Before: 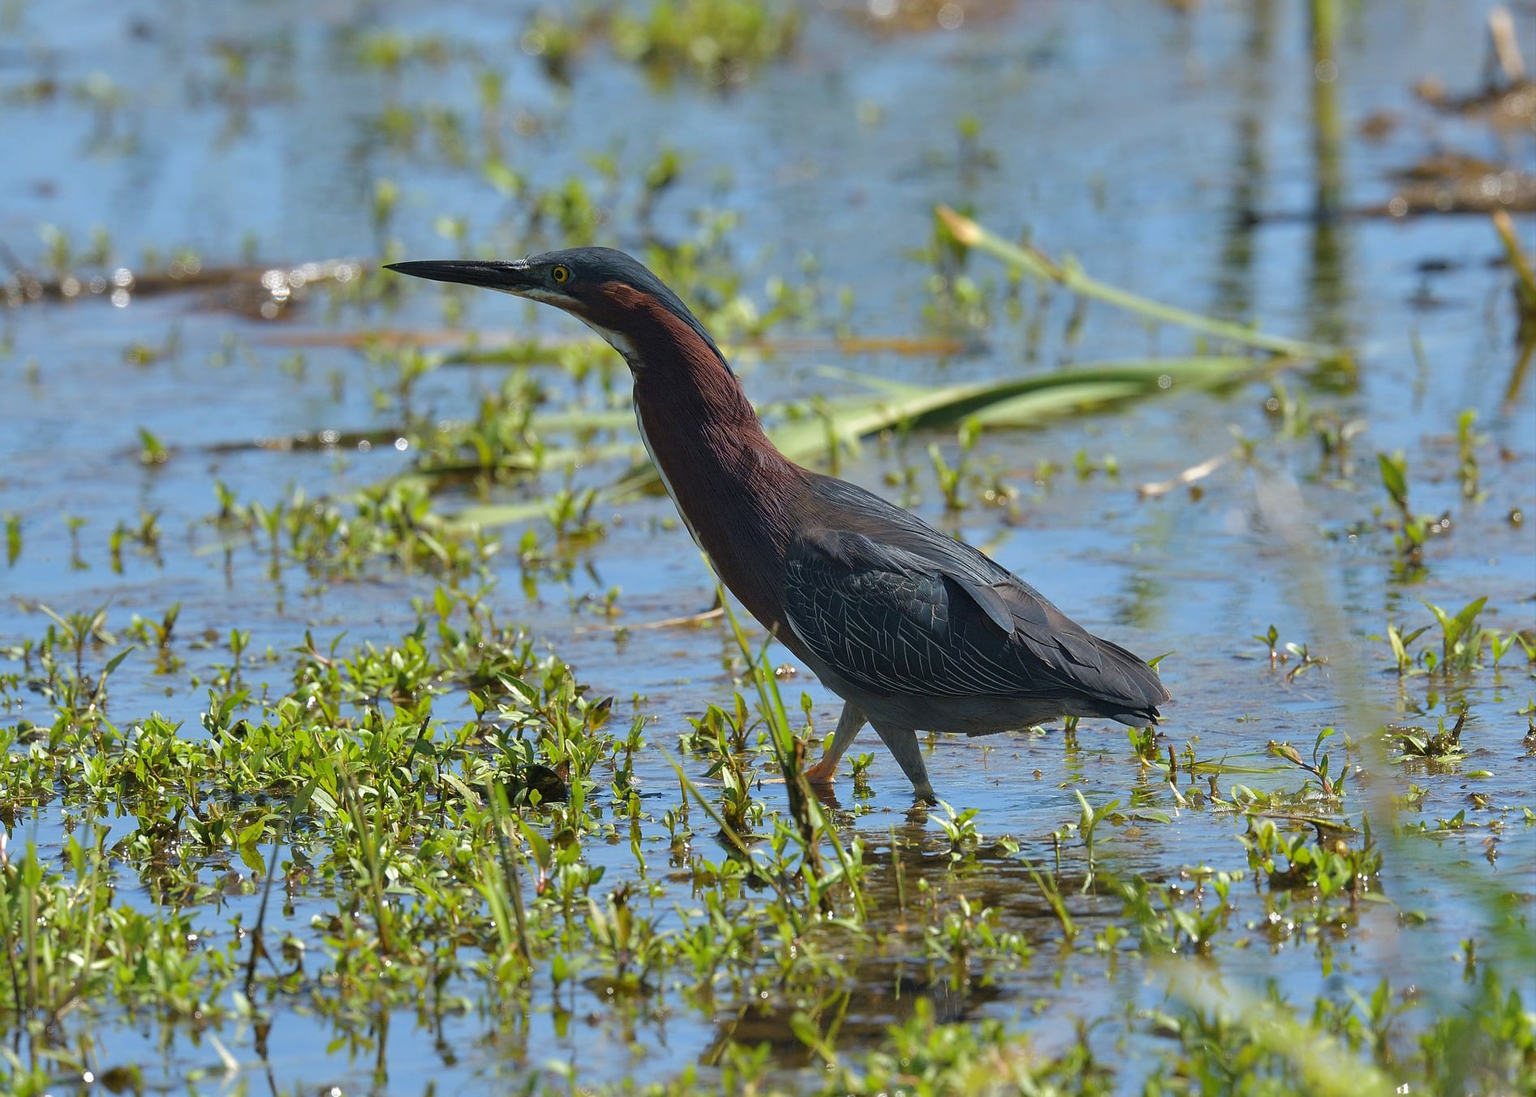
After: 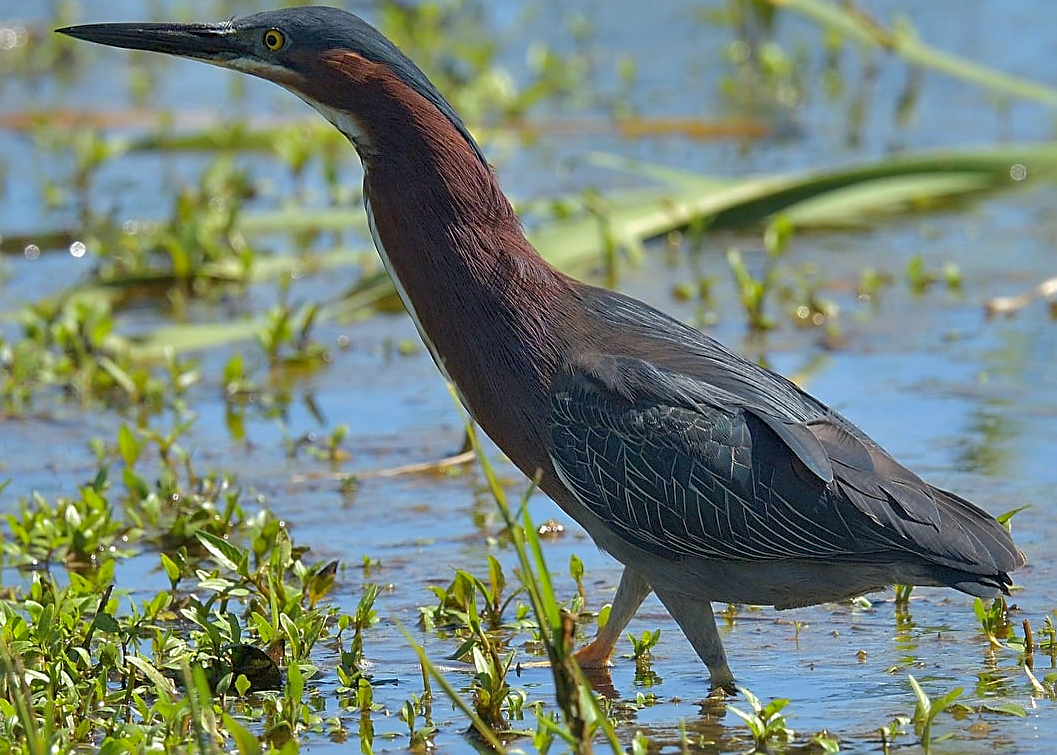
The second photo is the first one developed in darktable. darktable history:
crop and rotate: left 22.13%, top 22.054%, right 22.026%, bottom 22.102%
sharpen: on, module defaults
shadows and highlights: on, module defaults
exposure: black level correction 0.002, exposure 0.15 EV, compensate highlight preservation false
